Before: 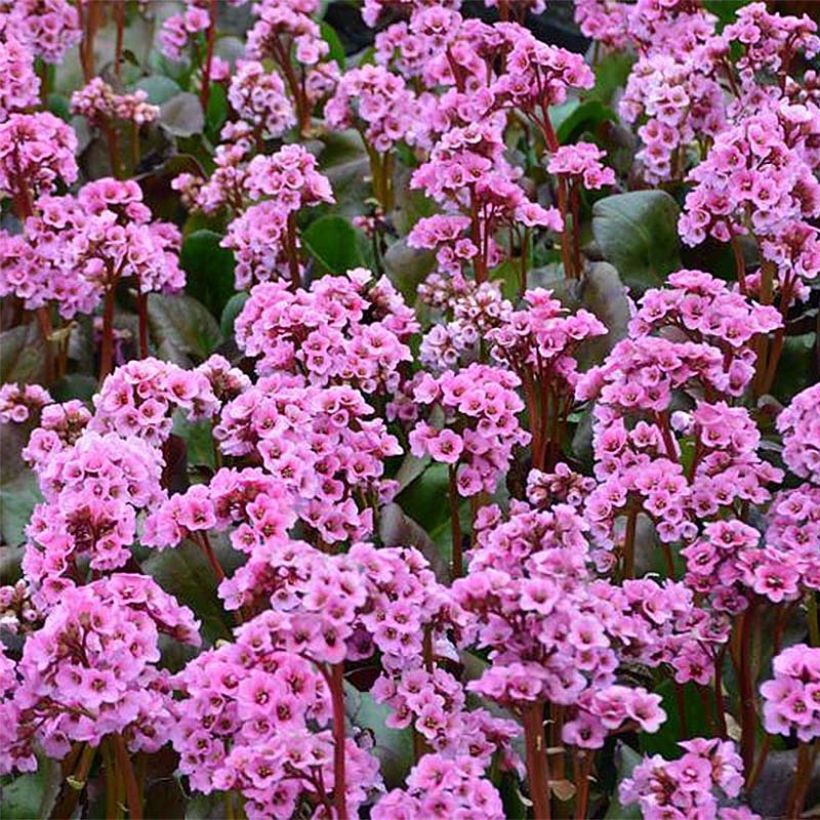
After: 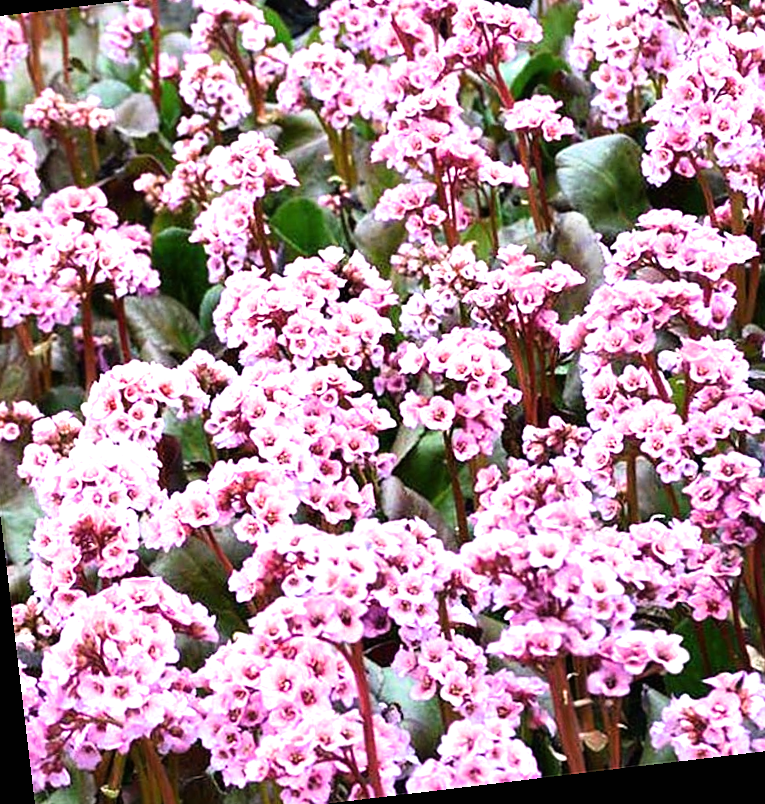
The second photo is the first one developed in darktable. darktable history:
exposure: black level correction 0, exposure 1.1 EV, compensate exposure bias true, compensate highlight preservation false
crop: left 6.446%, top 8.188%, right 9.538%, bottom 3.548%
filmic rgb: black relative exposure -9.08 EV, white relative exposure 2.3 EV, hardness 7.49
rotate and perspective: rotation -6.83°, automatic cropping off
